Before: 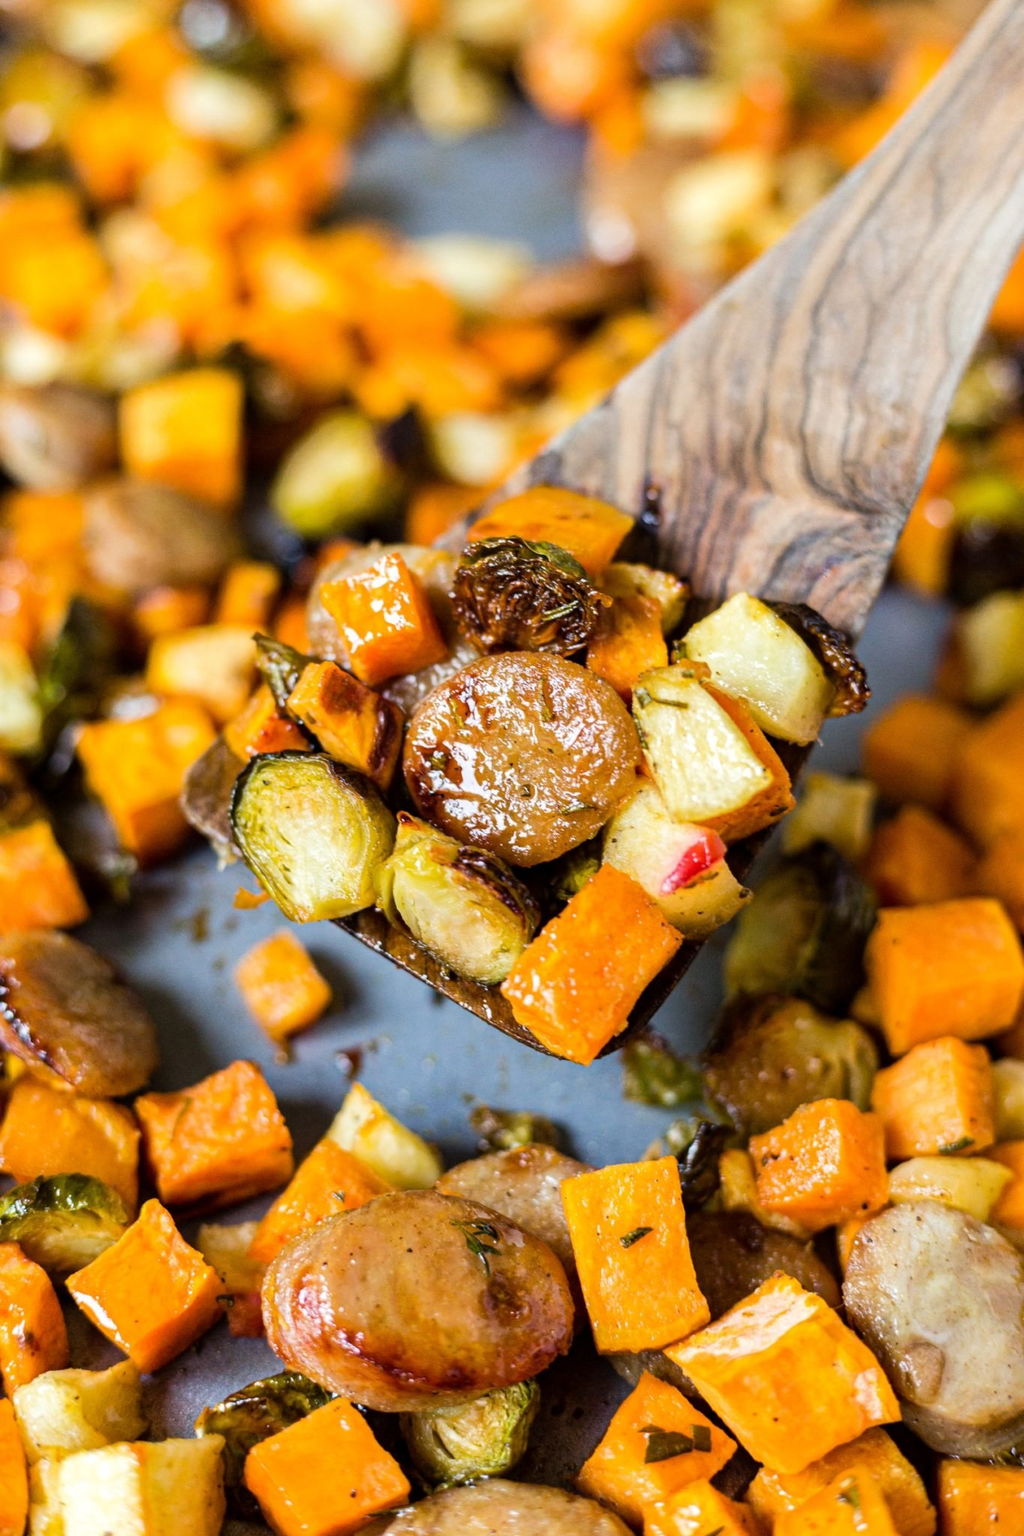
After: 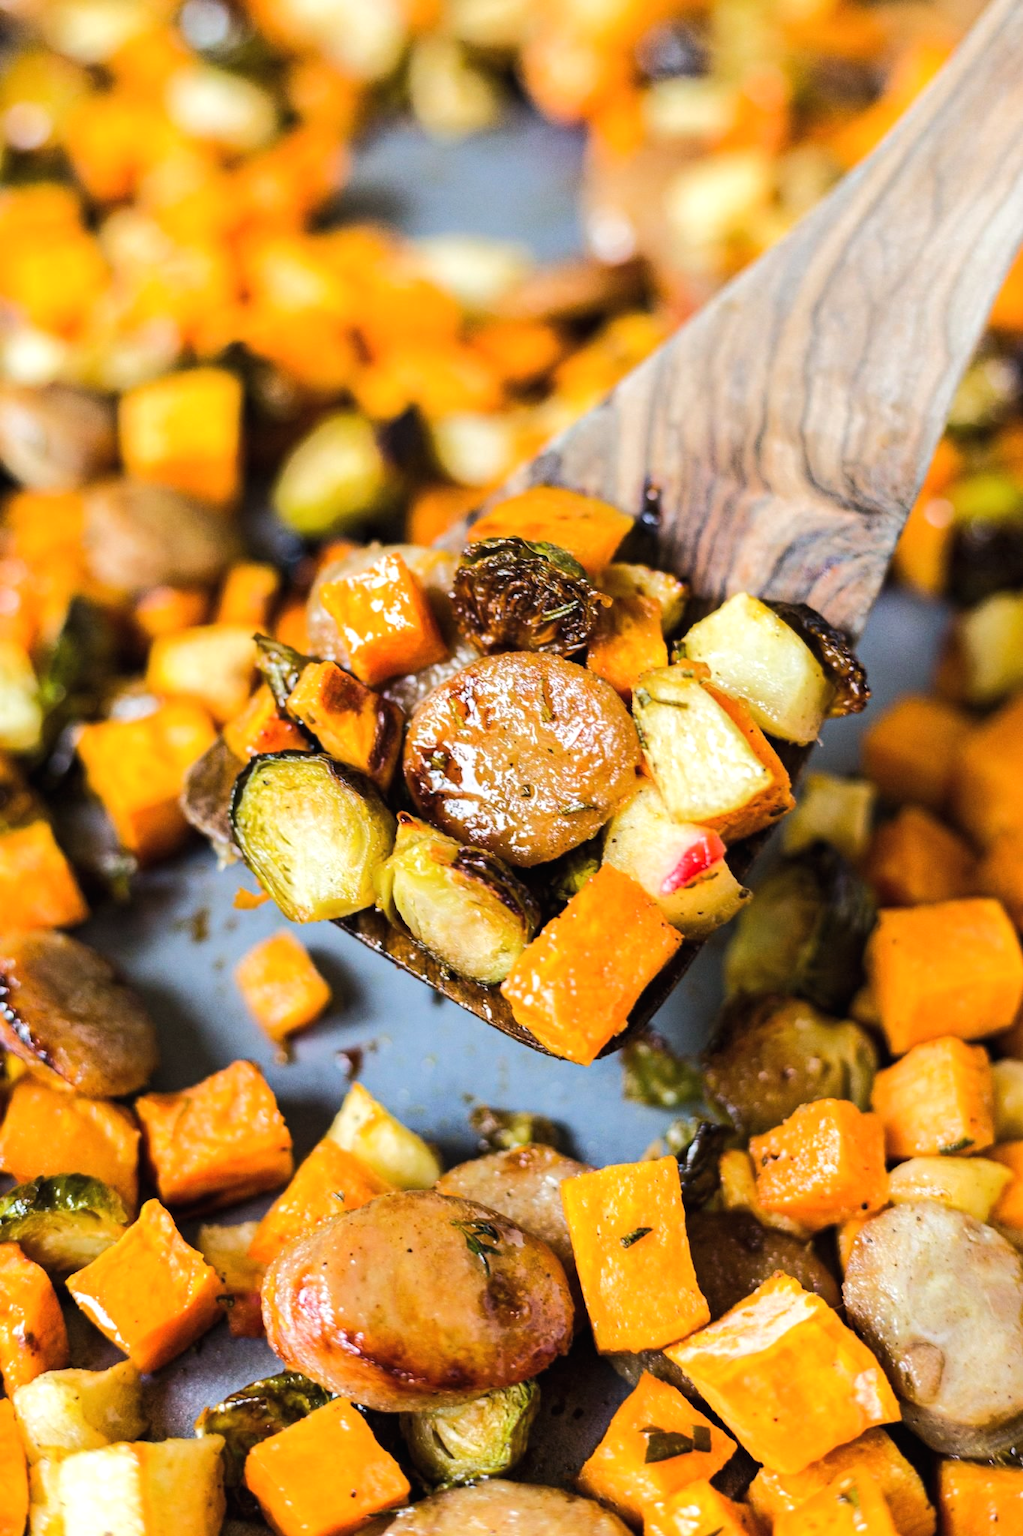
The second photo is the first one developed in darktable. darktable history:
tone curve: curves: ch0 [(0, 0) (0.052, 0.018) (0.236, 0.207) (0.41, 0.417) (0.485, 0.518) (0.54, 0.584) (0.625, 0.666) (0.845, 0.828) (0.994, 0.964)]; ch1 [(0, 0) (0.136, 0.146) (0.317, 0.34) (0.382, 0.408) (0.434, 0.441) (0.472, 0.479) (0.498, 0.501) (0.557, 0.558) (0.616, 0.59) (0.739, 0.7) (1, 1)]; ch2 [(0, 0) (0.352, 0.403) (0.447, 0.466) (0.482, 0.482) (0.528, 0.526) (0.586, 0.577) (0.618, 0.621) (0.785, 0.747) (1, 1)], color space Lab, linked channels, preserve colors none
exposure: black level correction -0.002, exposure 0.535 EV, compensate exposure bias true, compensate highlight preservation false
tone equalizer: -8 EV 0.255 EV, -7 EV 0.45 EV, -6 EV 0.402 EV, -5 EV 0.233 EV, -3 EV -0.28 EV, -2 EV -0.42 EV, -1 EV -0.442 EV, +0 EV -0.261 EV
